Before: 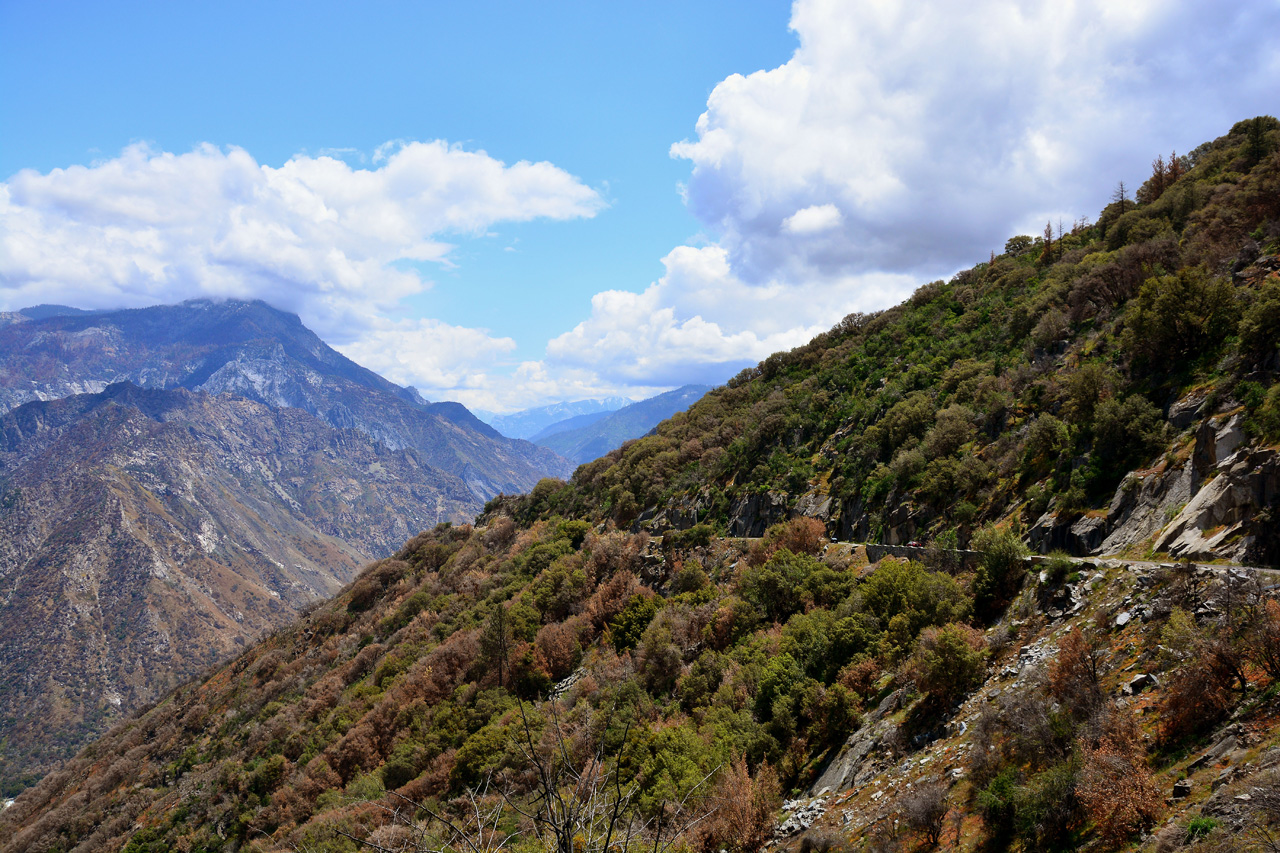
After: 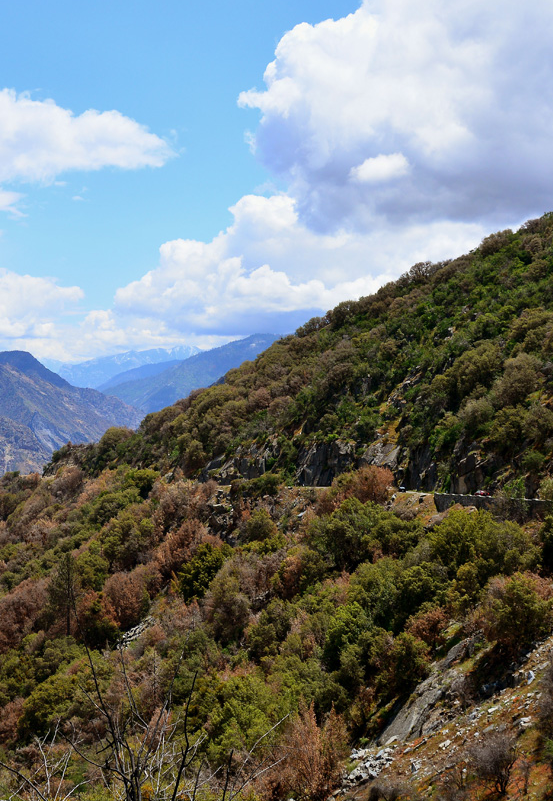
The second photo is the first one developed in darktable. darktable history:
crop: left 33.772%, top 6.039%, right 22.963%
